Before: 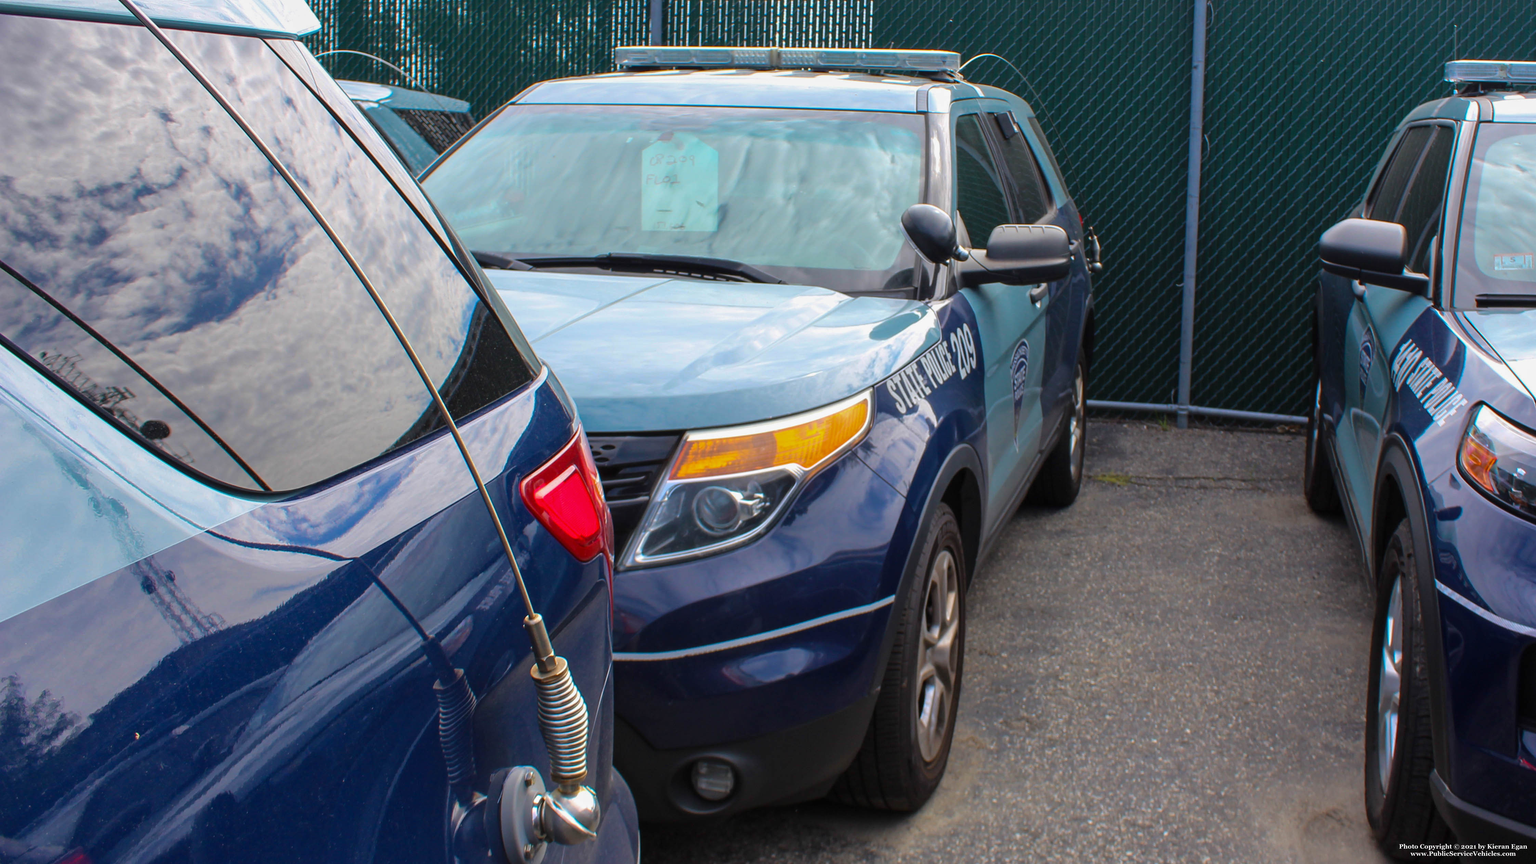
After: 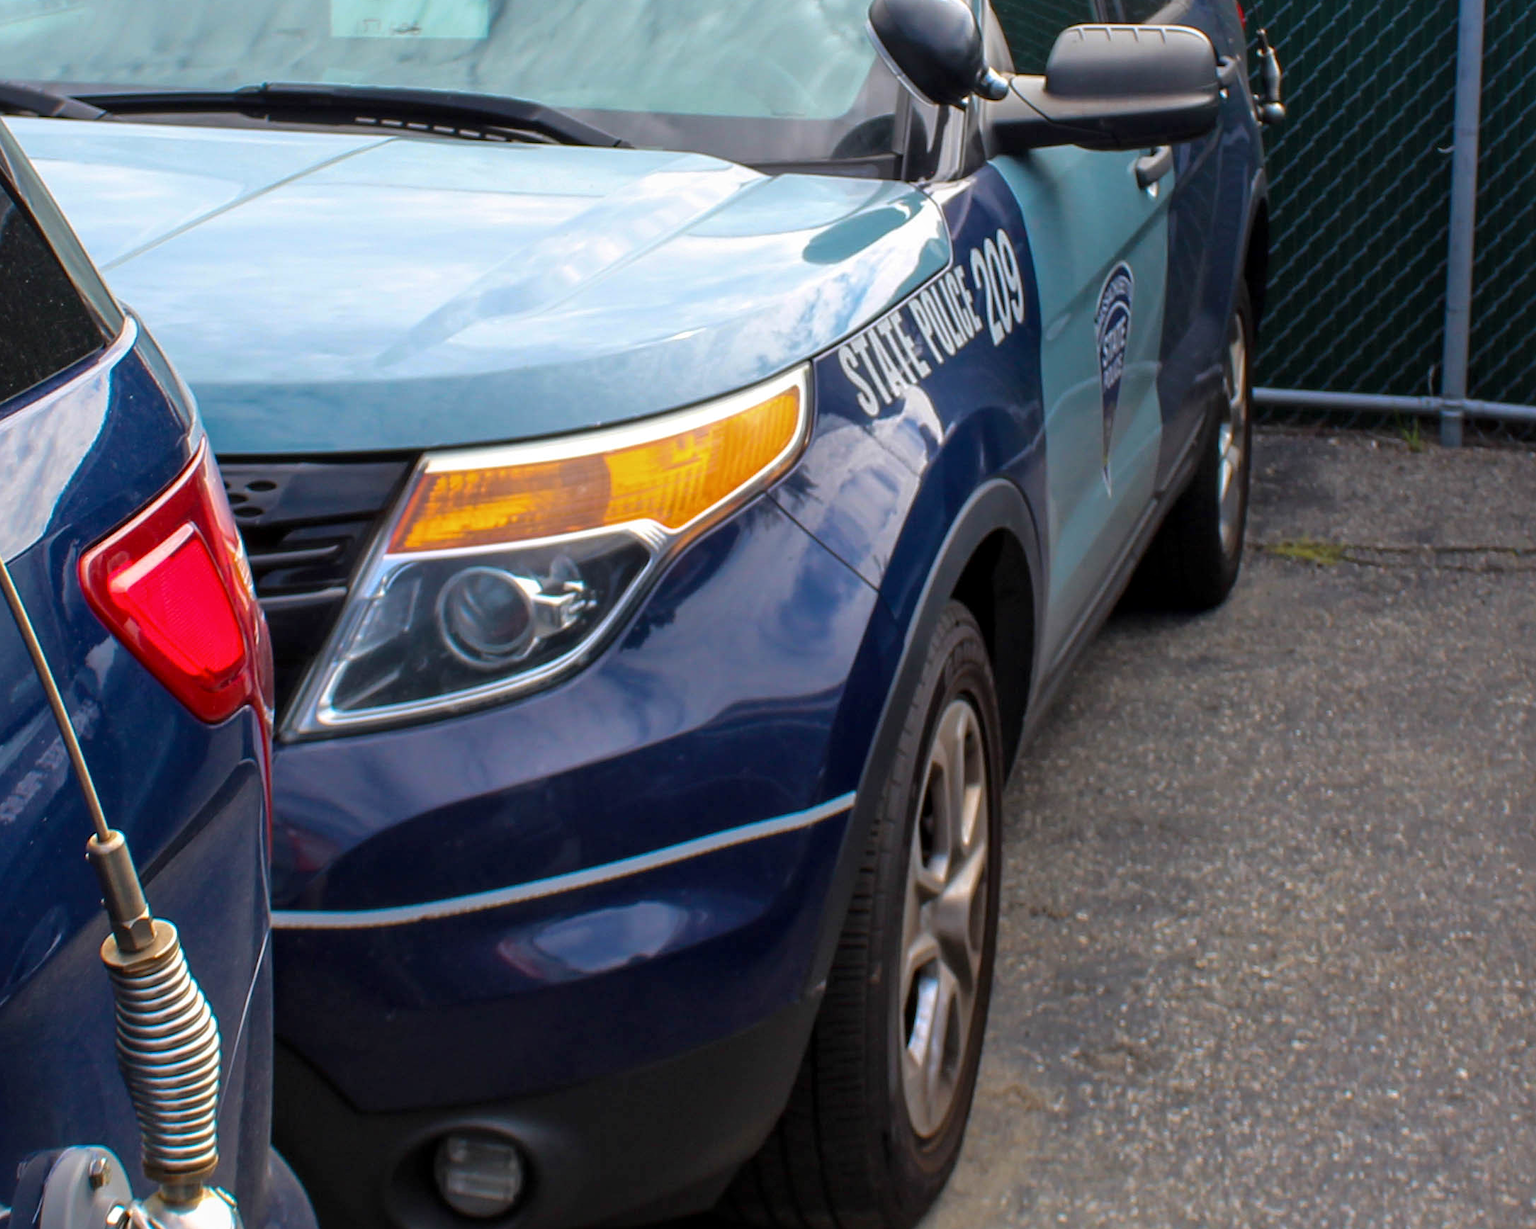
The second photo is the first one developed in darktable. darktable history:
exposure: black level correction 0.001, exposure 0.014 EV, compensate highlight preservation false
crop: left 31.379%, top 24.658%, right 20.326%, bottom 6.628%
local contrast: mode bilateral grid, contrast 20, coarseness 50, detail 120%, midtone range 0.2
shadows and highlights: shadows 0, highlights 40
